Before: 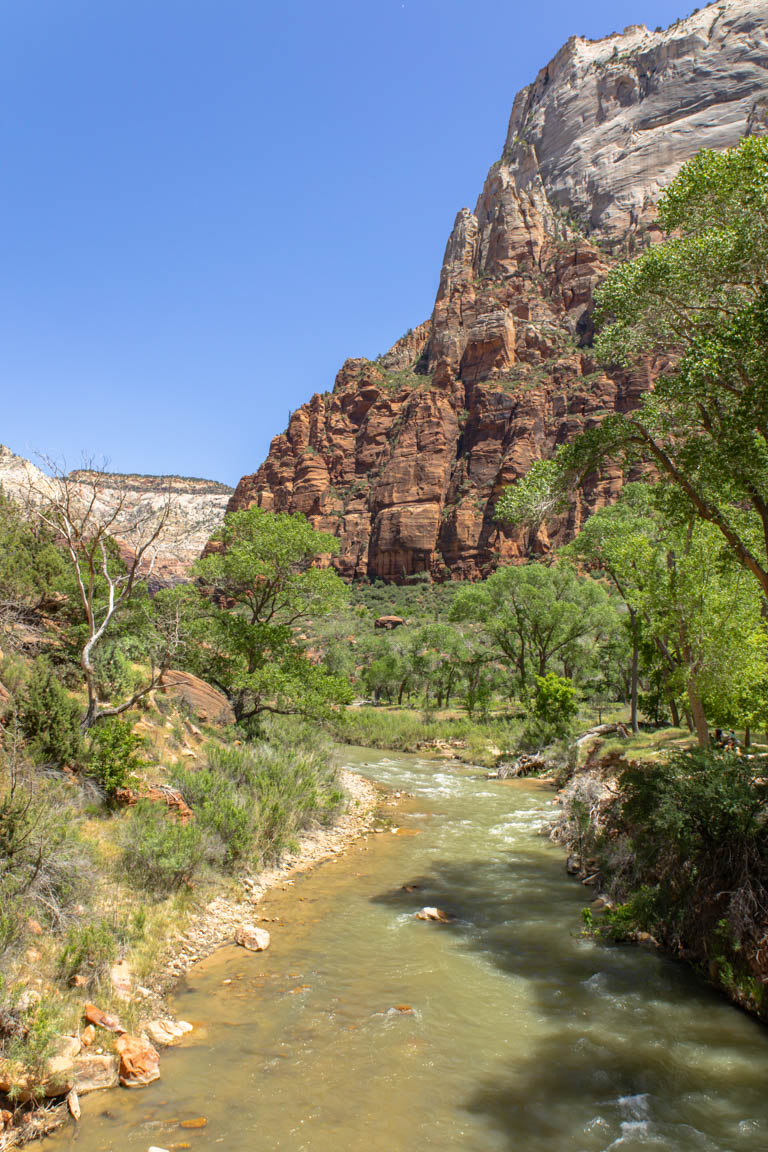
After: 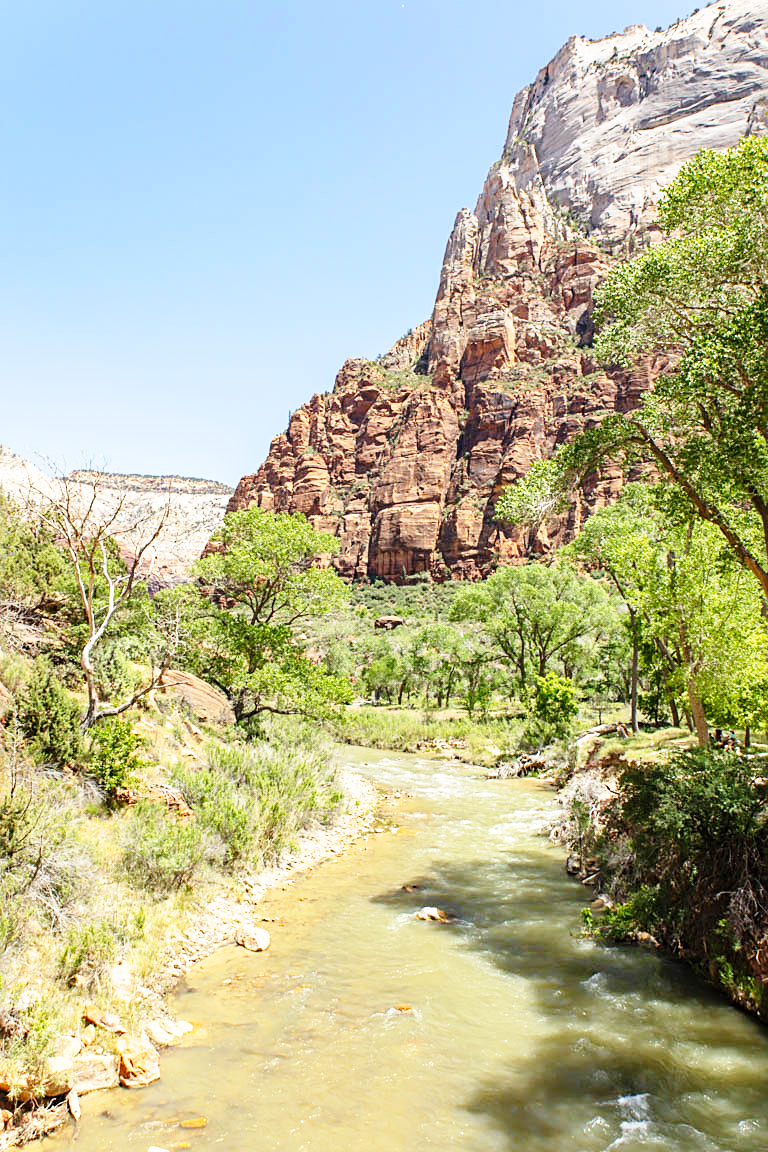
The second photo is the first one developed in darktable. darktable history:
base curve: curves: ch0 [(0, 0) (0.018, 0.026) (0.143, 0.37) (0.33, 0.731) (0.458, 0.853) (0.735, 0.965) (0.905, 0.986) (1, 1)], preserve colors none
sharpen: amount 0.489
